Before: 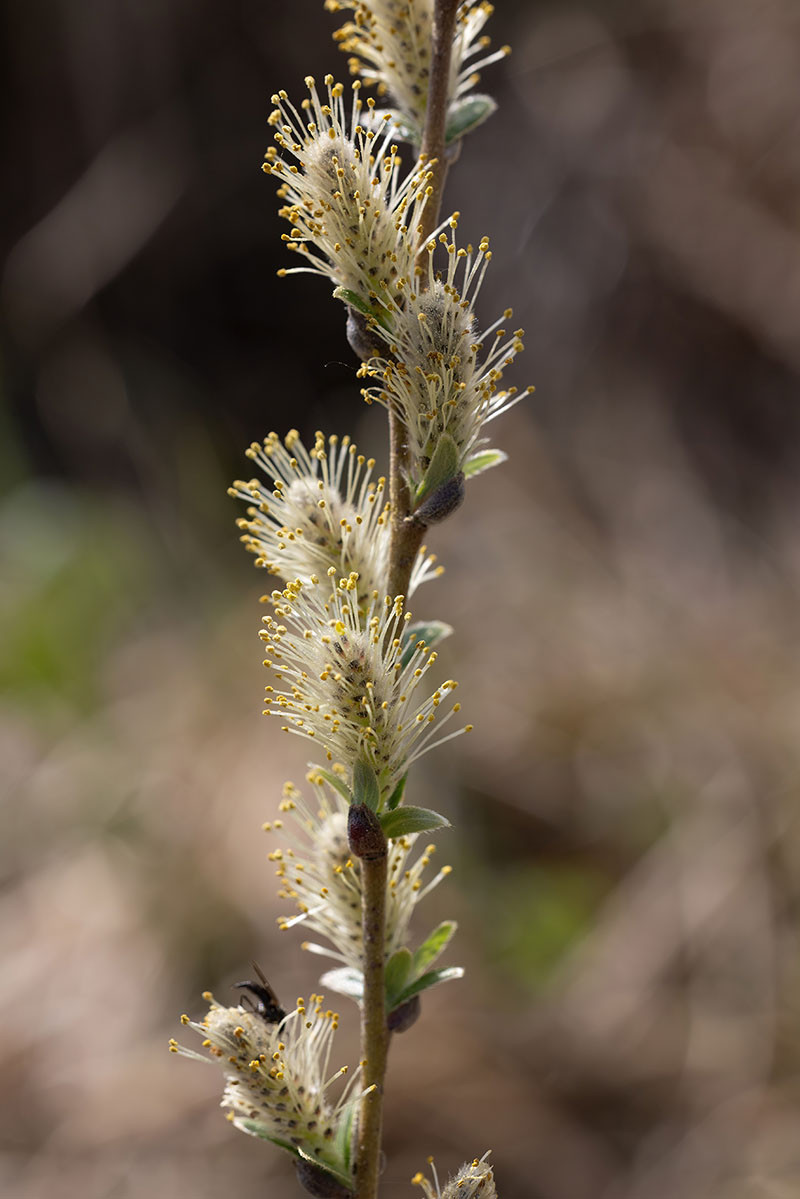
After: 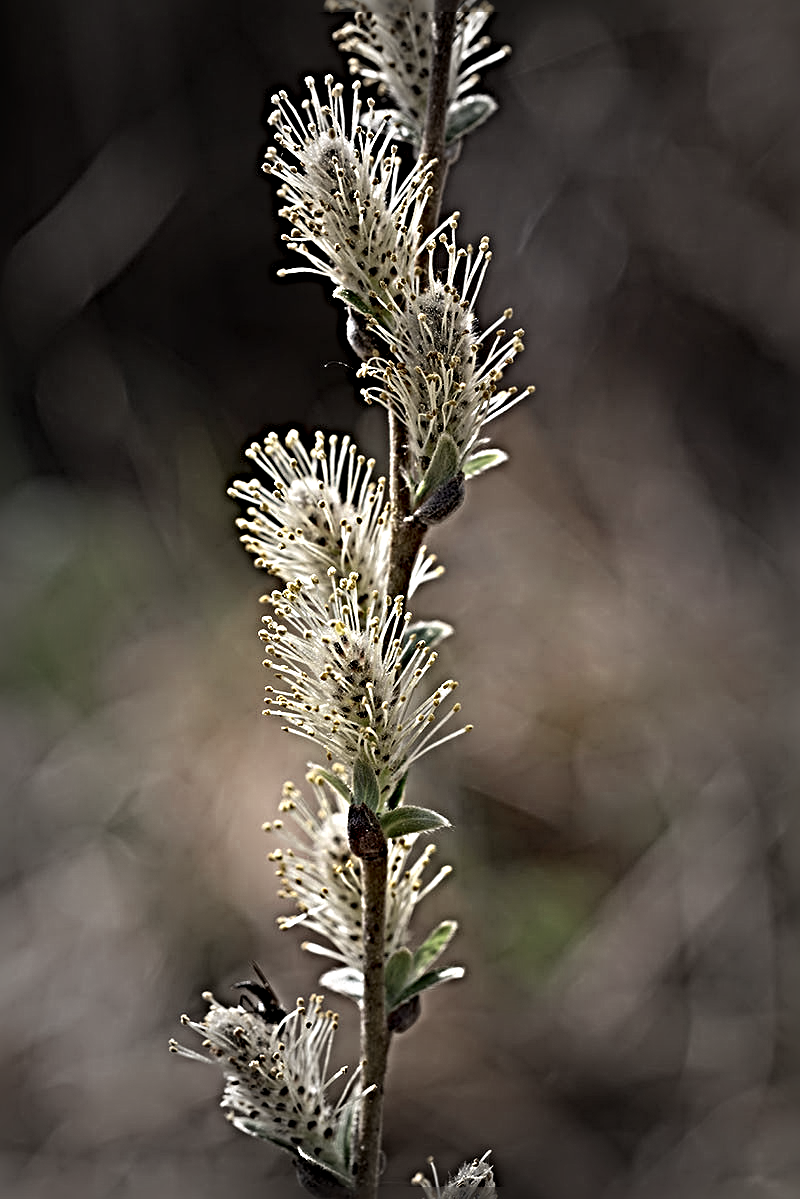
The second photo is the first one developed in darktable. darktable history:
sharpen: radius 6.289, amount 1.785, threshold 0.211
exposure: black level correction 0, compensate exposure bias true, compensate highlight preservation false
color zones: curves: ch0 [(0, 0.5) (0.125, 0.4) (0.25, 0.5) (0.375, 0.4) (0.5, 0.4) (0.625, 0.35) (0.75, 0.35) (0.875, 0.5)]; ch1 [(0, 0.35) (0.125, 0.45) (0.25, 0.35) (0.375, 0.35) (0.5, 0.35) (0.625, 0.35) (0.75, 0.45) (0.875, 0.35)]; ch2 [(0, 0.6) (0.125, 0.5) (0.25, 0.5) (0.375, 0.6) (0.5, 0.6) (0.625, 0.5) (0.75, 0.5) (0.875, 0.5)]
vignetting: fall-off start 48.6%, automatic ratio true, width/height ratio 1.29
